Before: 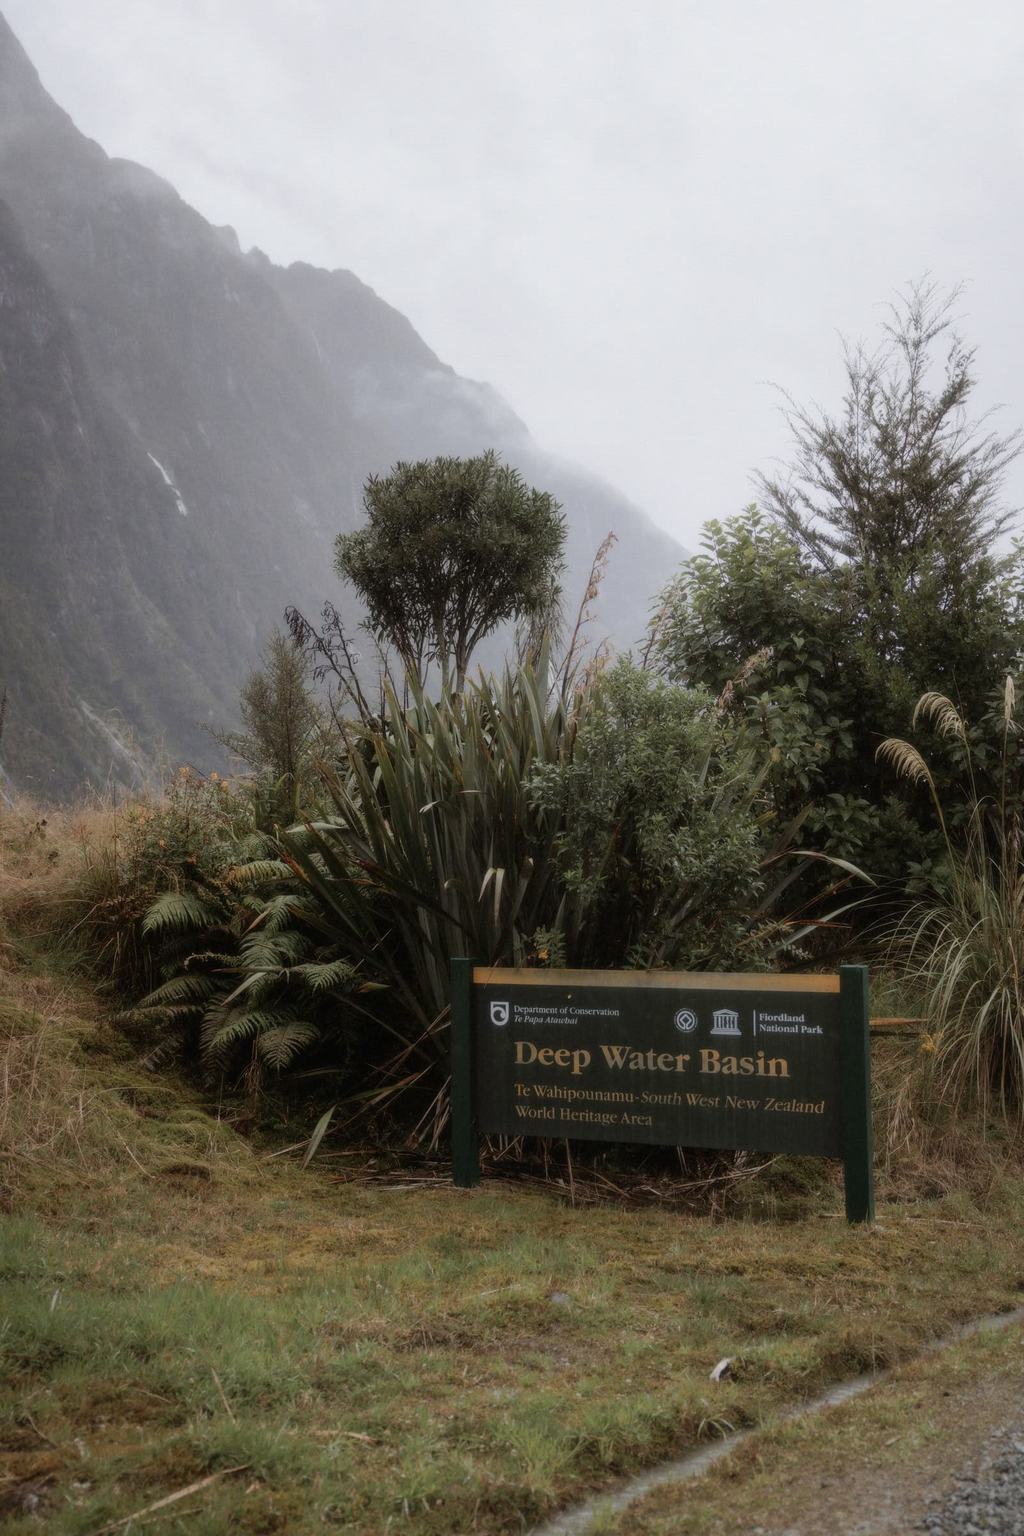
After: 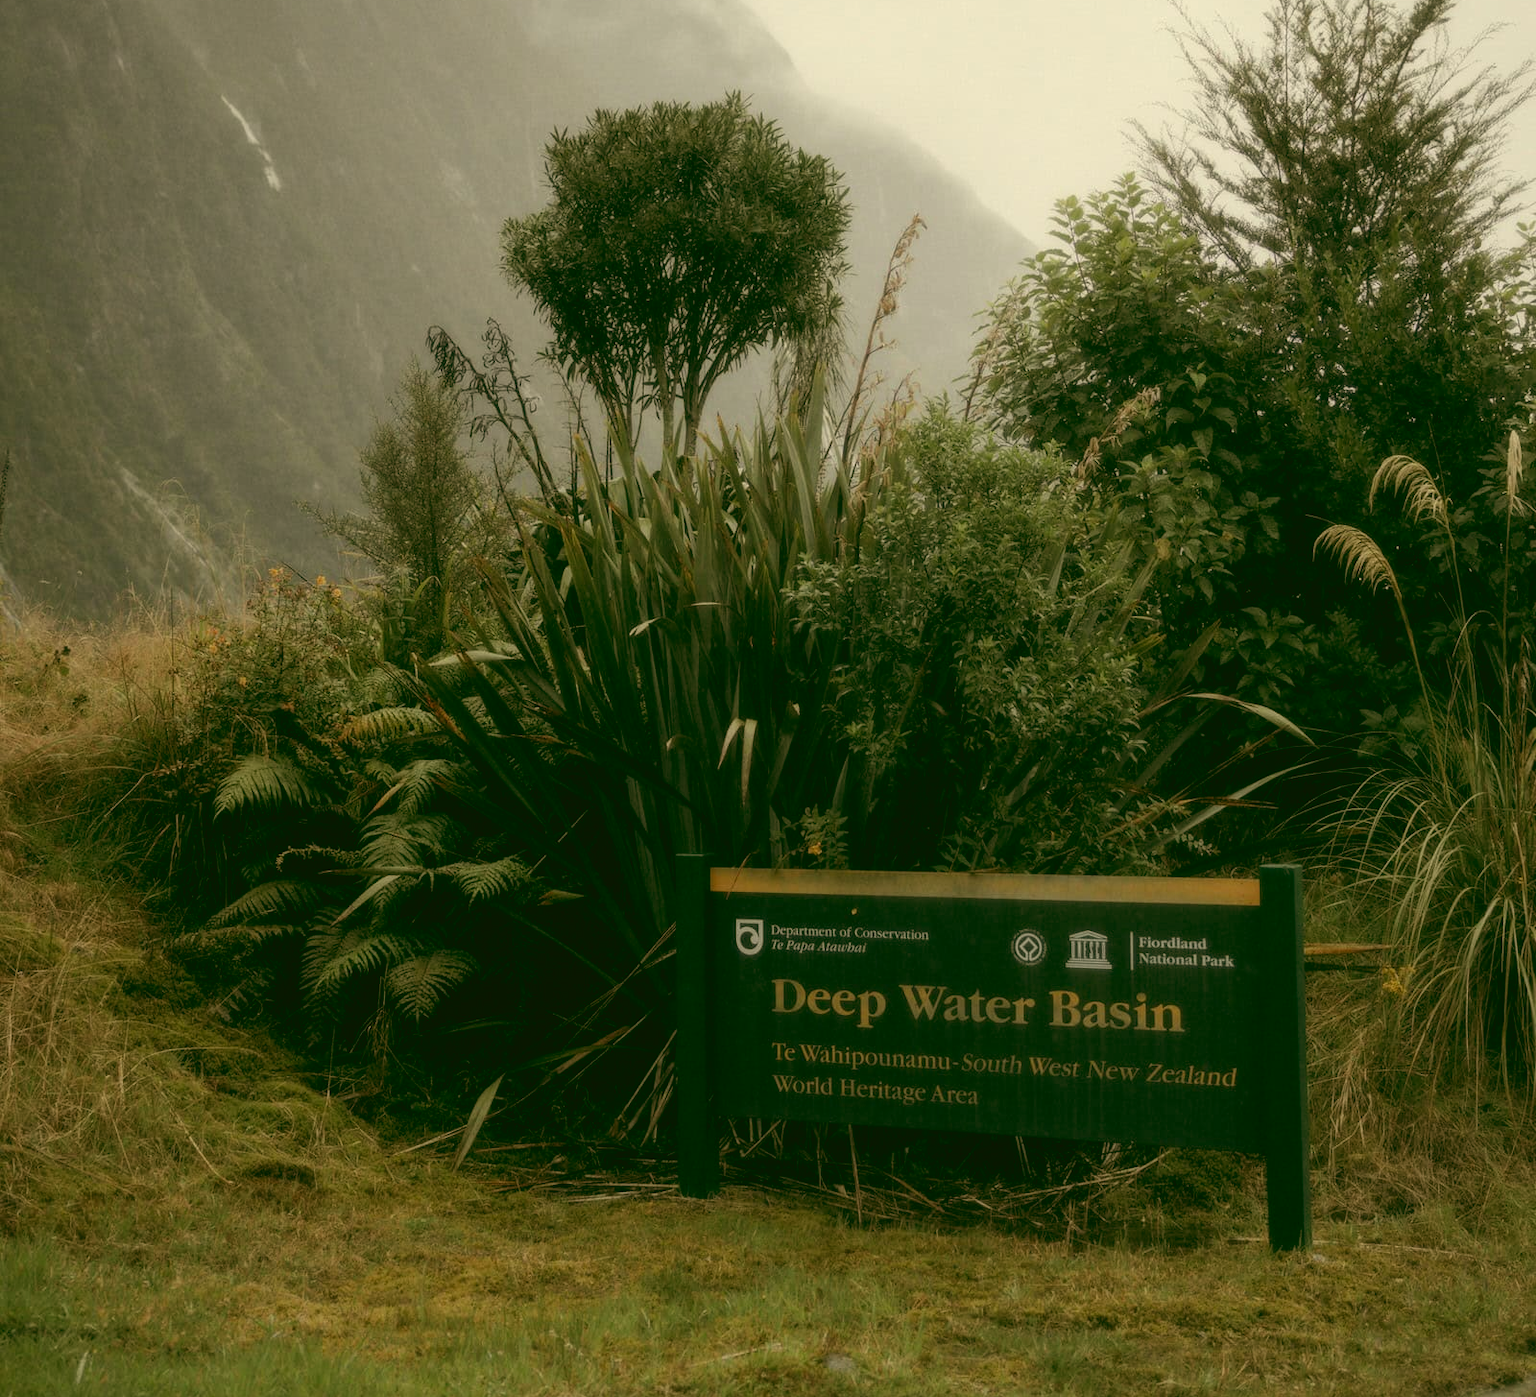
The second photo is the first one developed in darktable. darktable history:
crop and rotate: top 25.357%, bottom 13.942%
color balance: lift [1.005, 0.99, 1.007, 1.01], gamma [1, 0.979, 1.011, 1.021], gain [0.923, 1.098, 1.025, 0.902], input saturation 90.45%, contrast 7.73%, output saturation 105.91%
color correction: highlights a* -5.94, highlights b* 9.48, shadows a* 10.12, shadows b* 23.94
